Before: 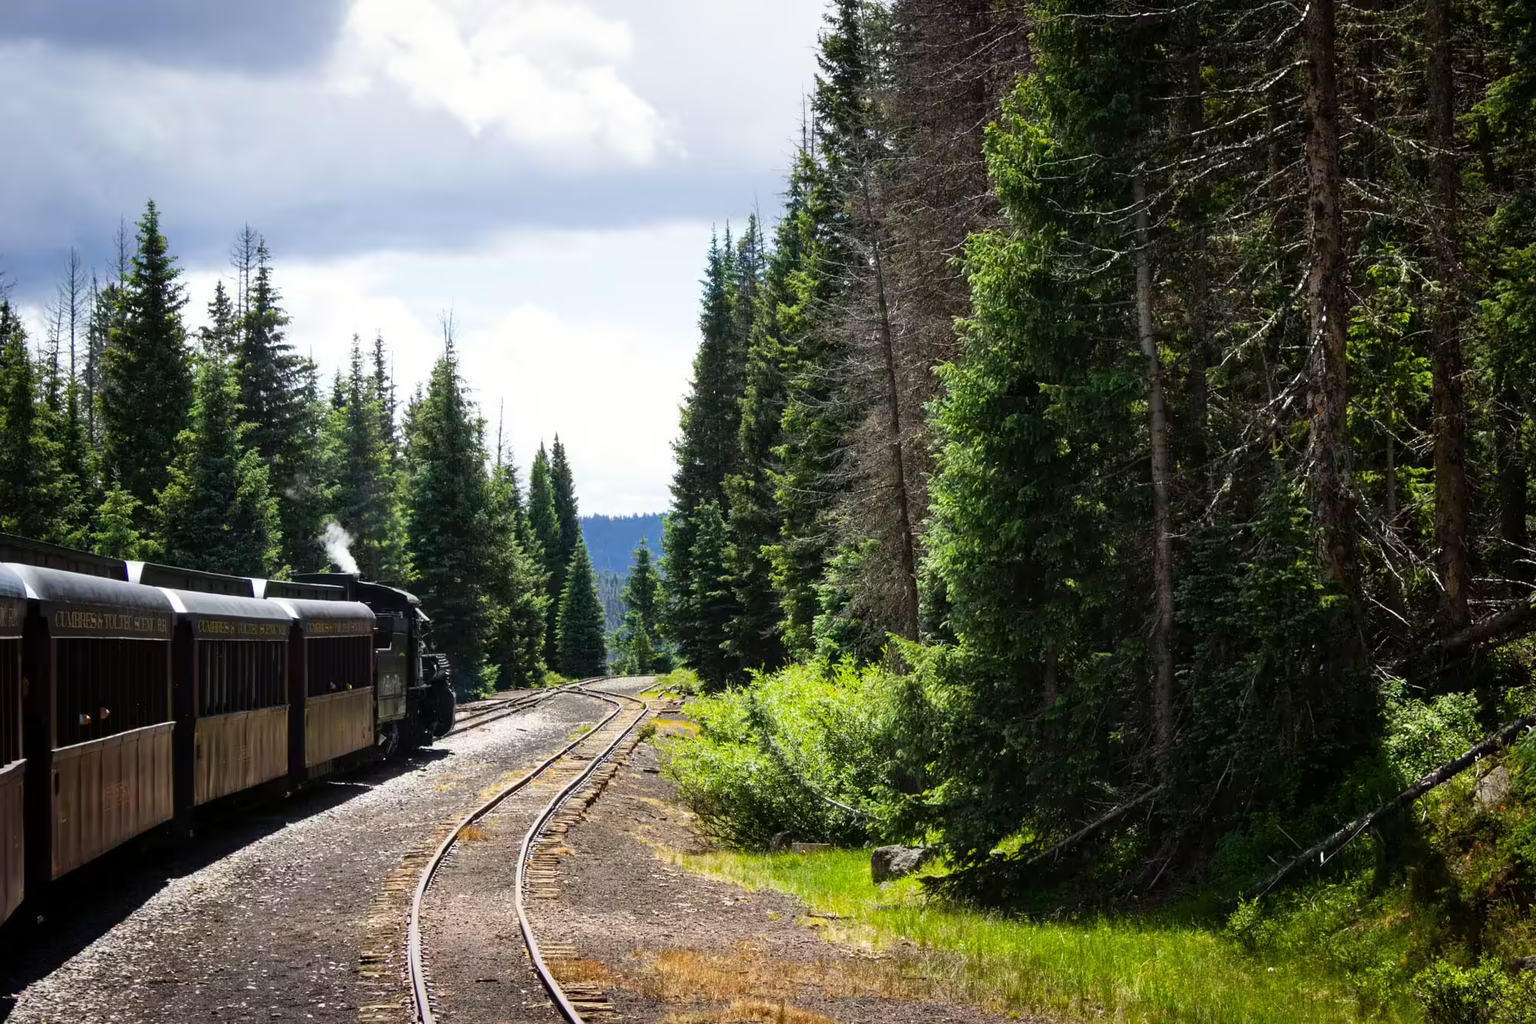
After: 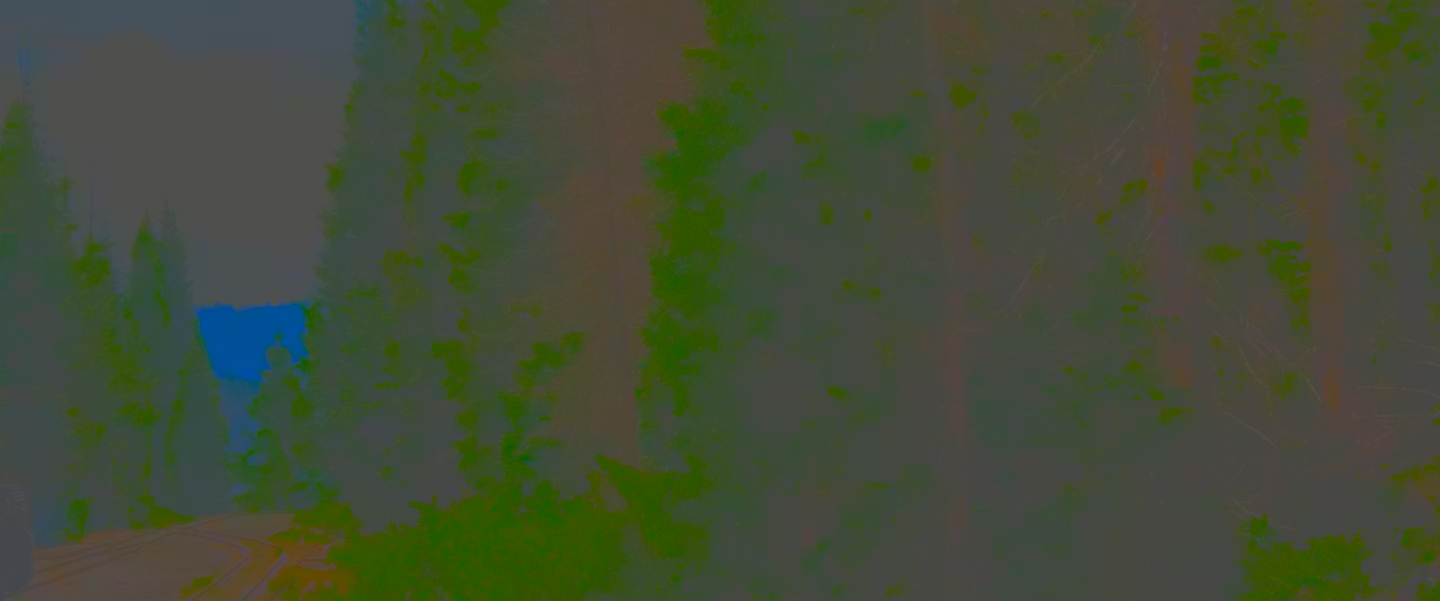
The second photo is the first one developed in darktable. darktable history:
crop and rotate: left 27.999%, top 27.542%, bottom 27.346%
contrast brightness saturation: contrast -0.974, brightness -0.16, saturation 0.743
levels: levels [0.129, 0.519, 0.867]
tone equalizer: edges refinement/feathering 500, mask exposure compensation -1.57 EV, preserve details no
